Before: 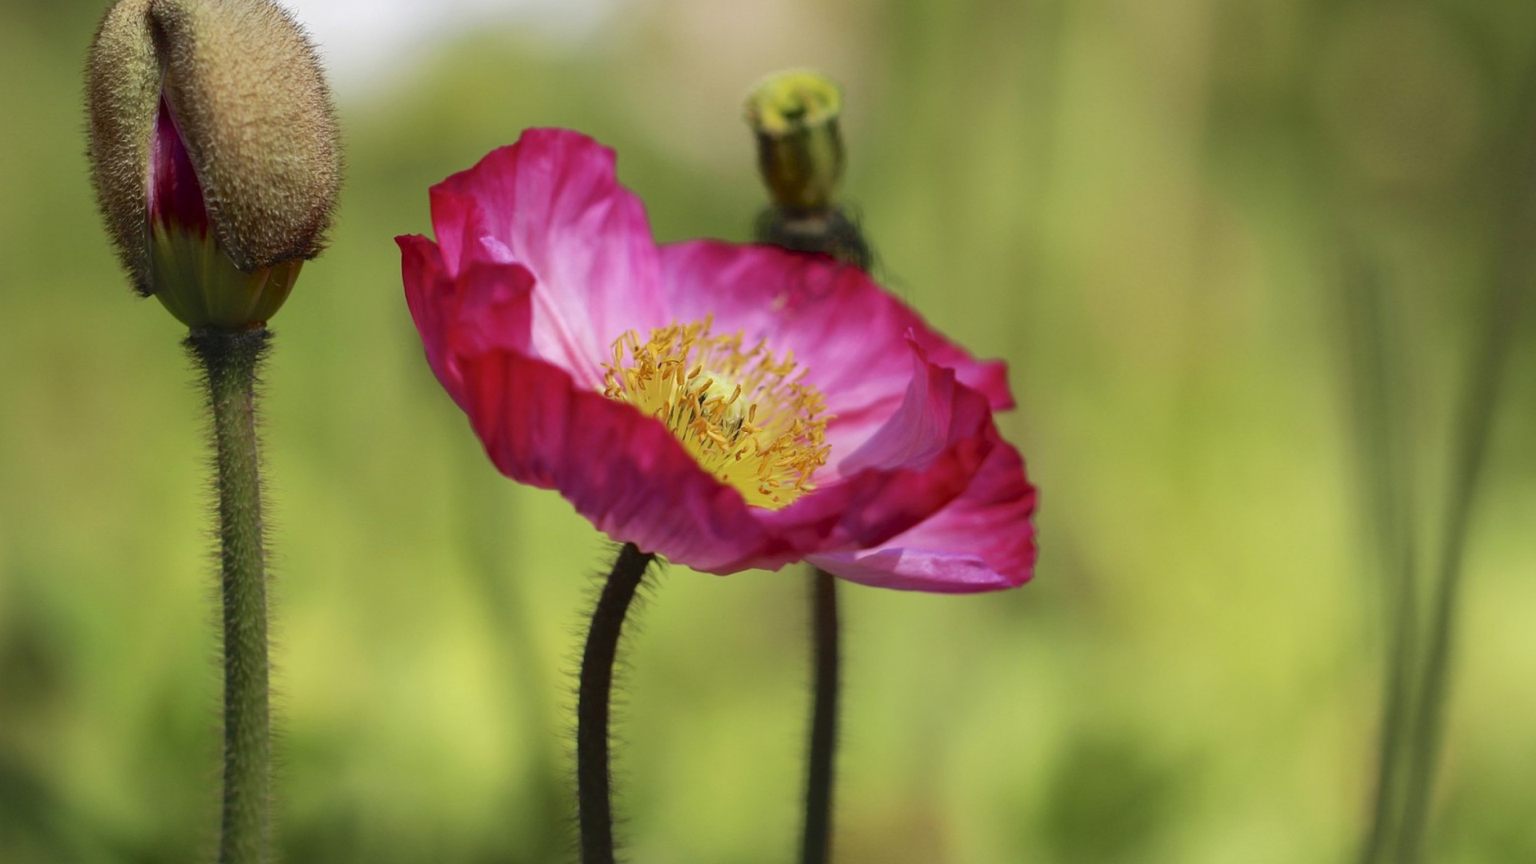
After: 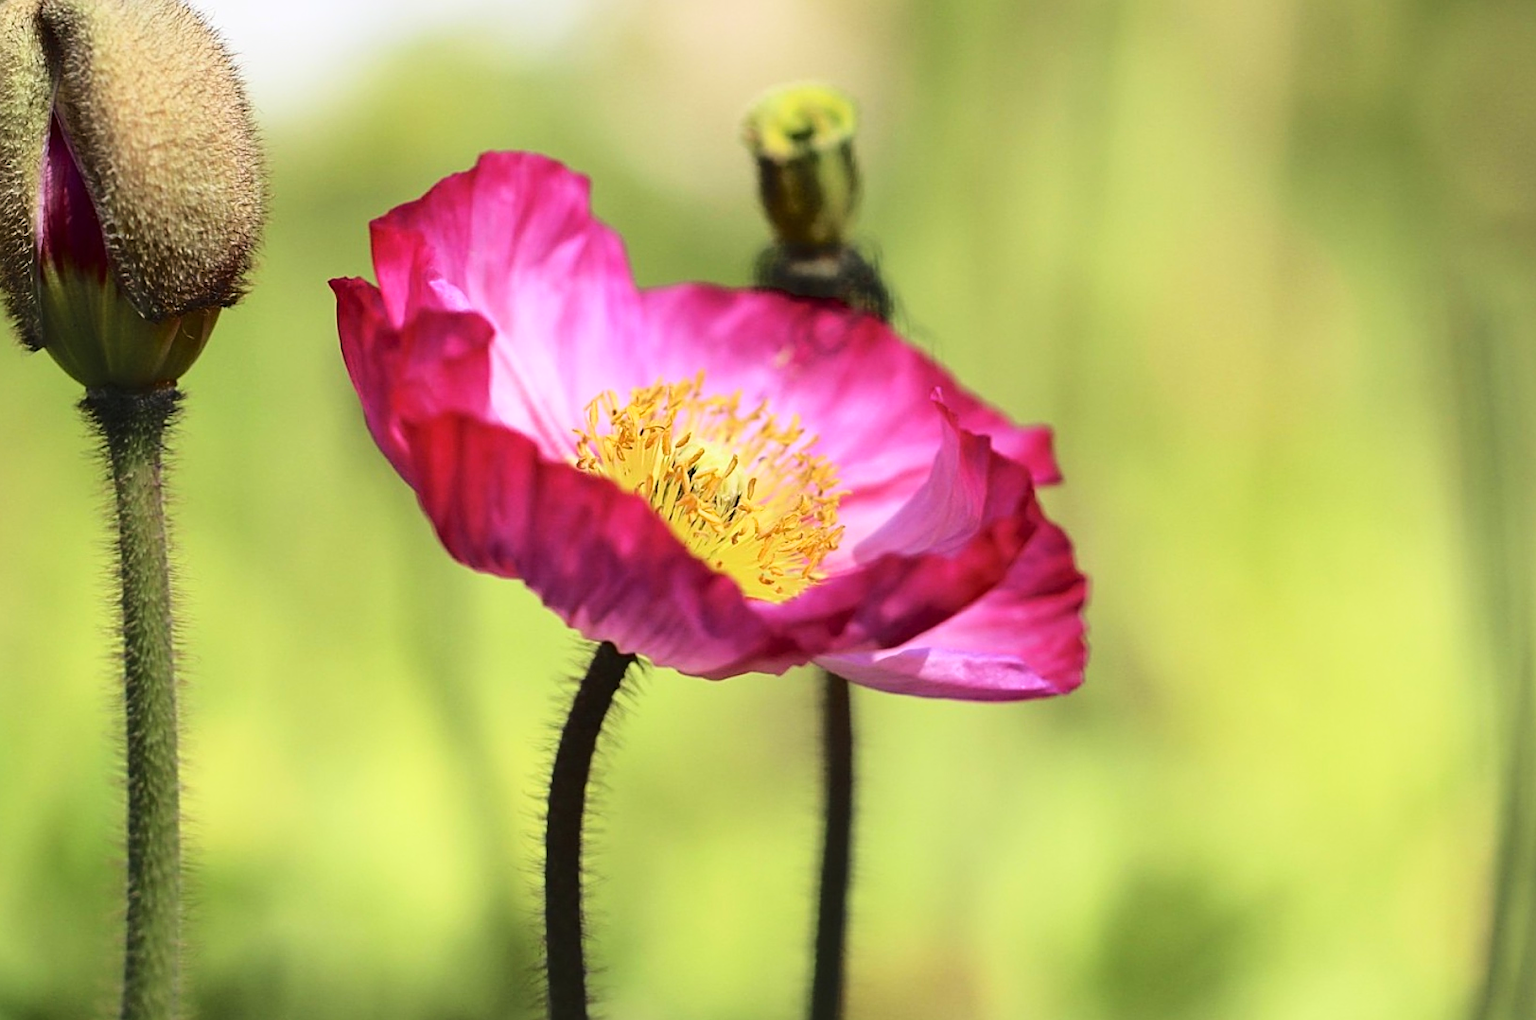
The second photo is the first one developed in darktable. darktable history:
crop: left 7.618%, right 7.786%
tone equalizer: on, module defaults
base curve: curves: ch0 [(0, 0) (0.028, 0.03) (0.121, 0.232) (0.46, 0.748) (0.859, 0.968) (1, 1)]
sharpen: on, module defaults
